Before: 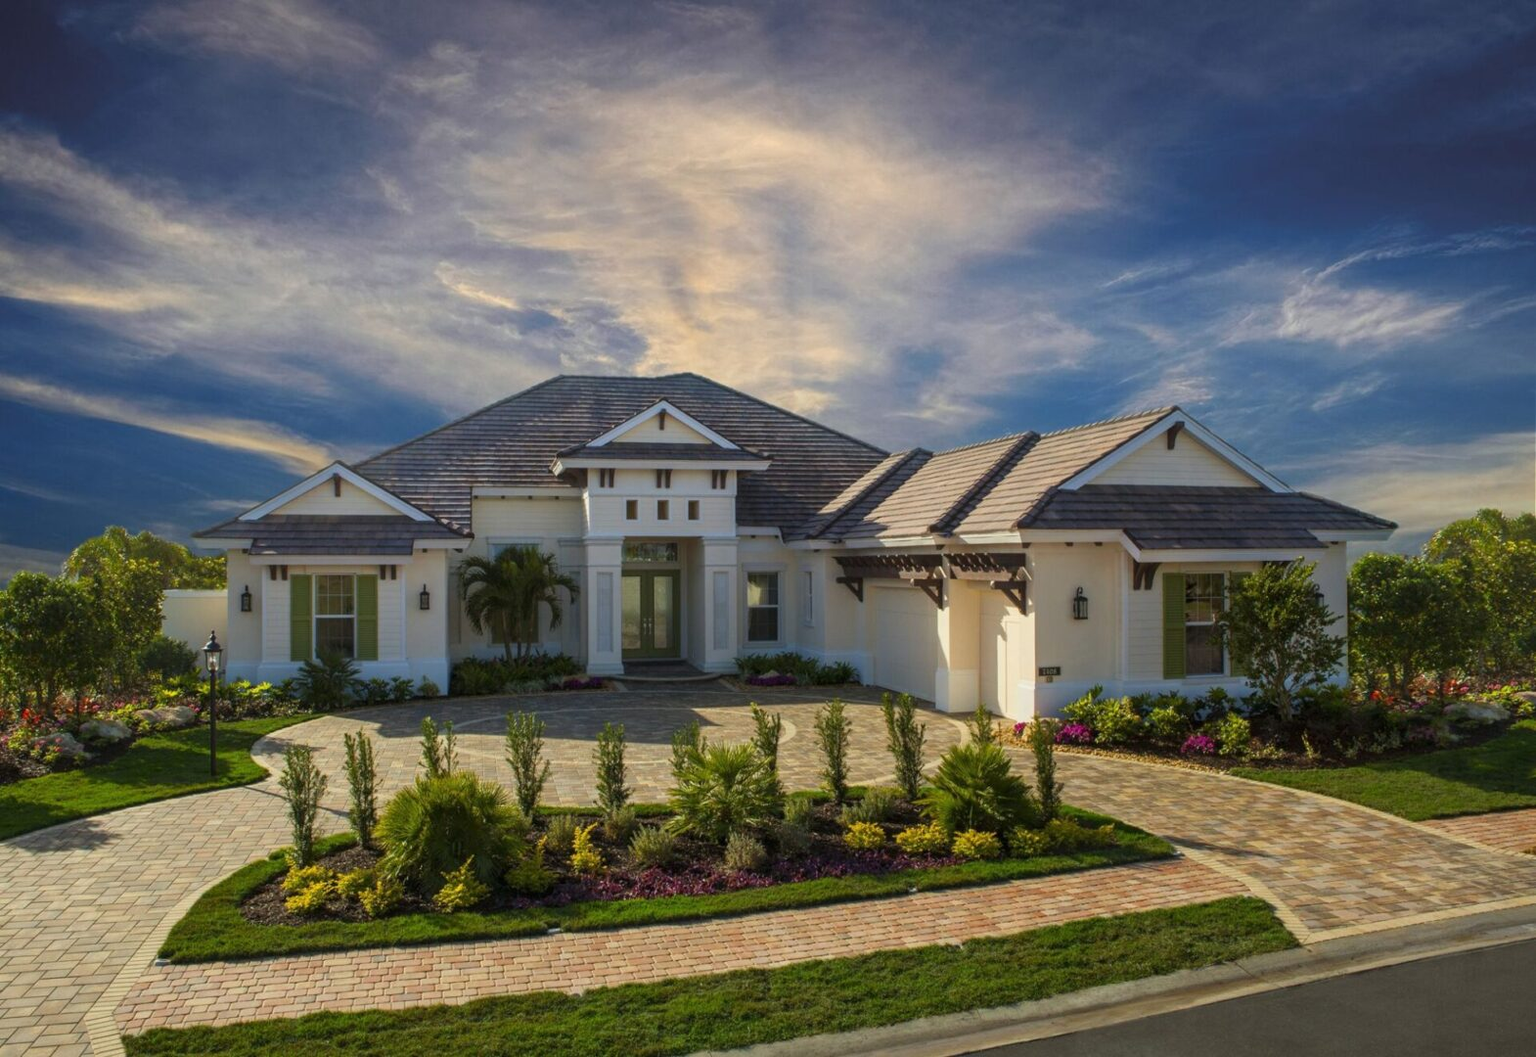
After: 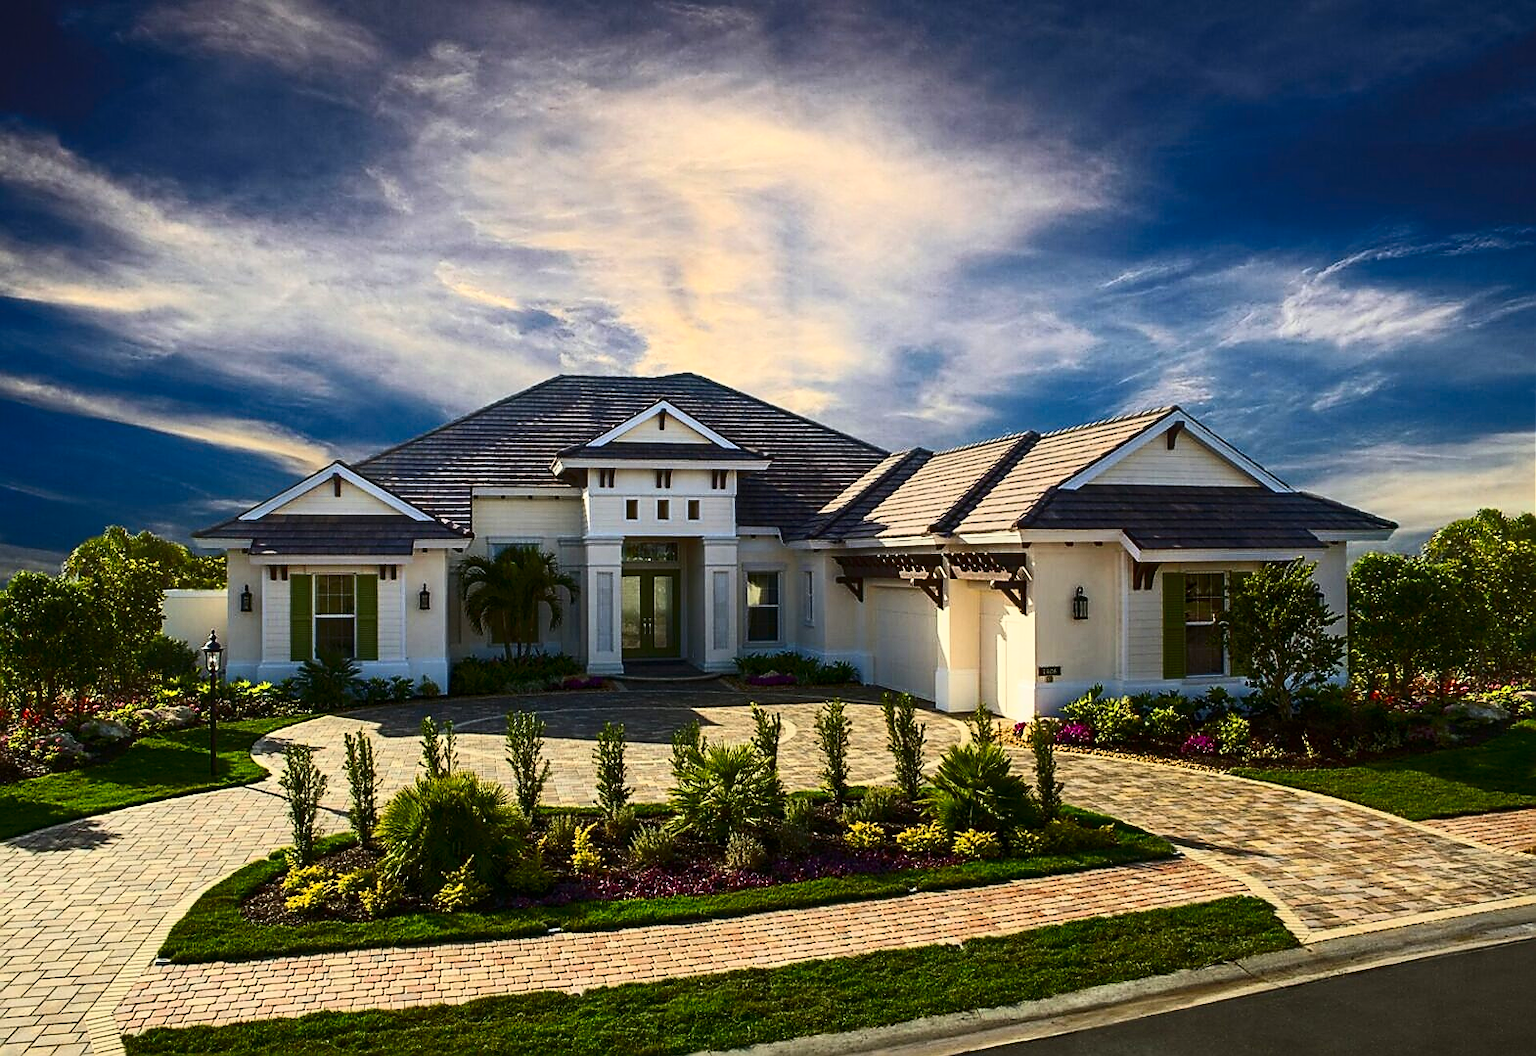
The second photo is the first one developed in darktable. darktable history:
contrast brightness saturation: contrast 0.4, brightness 0.05, saturation 0.25
tone equalizer: on, module defaults
sharpen: radius 1.4, amount 1.25, threshold 0.7
